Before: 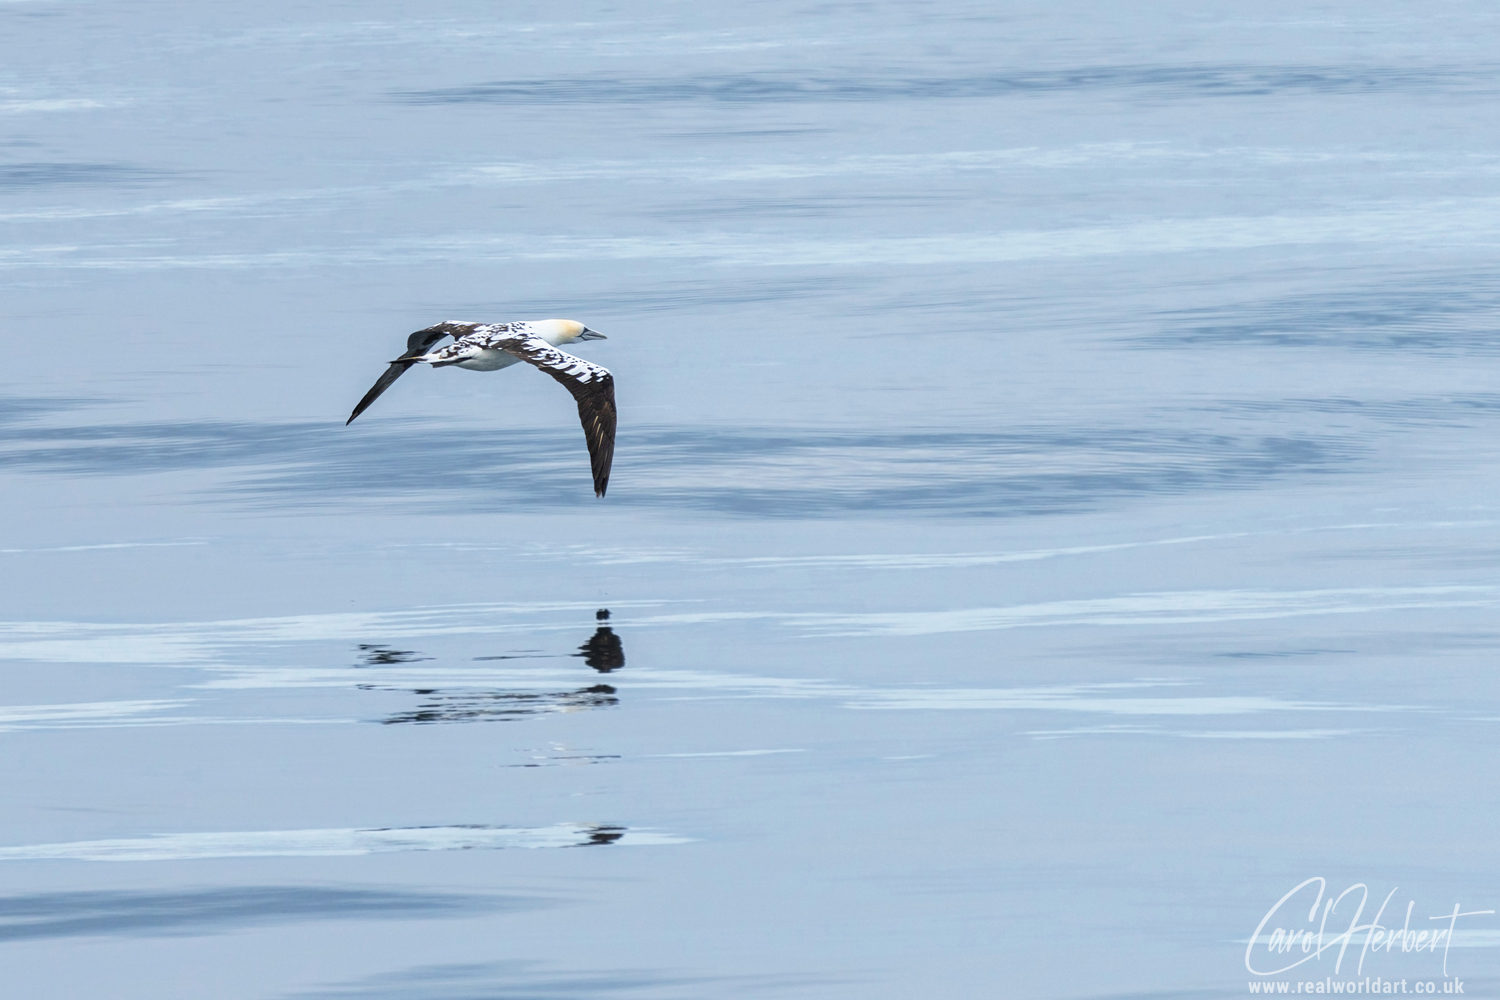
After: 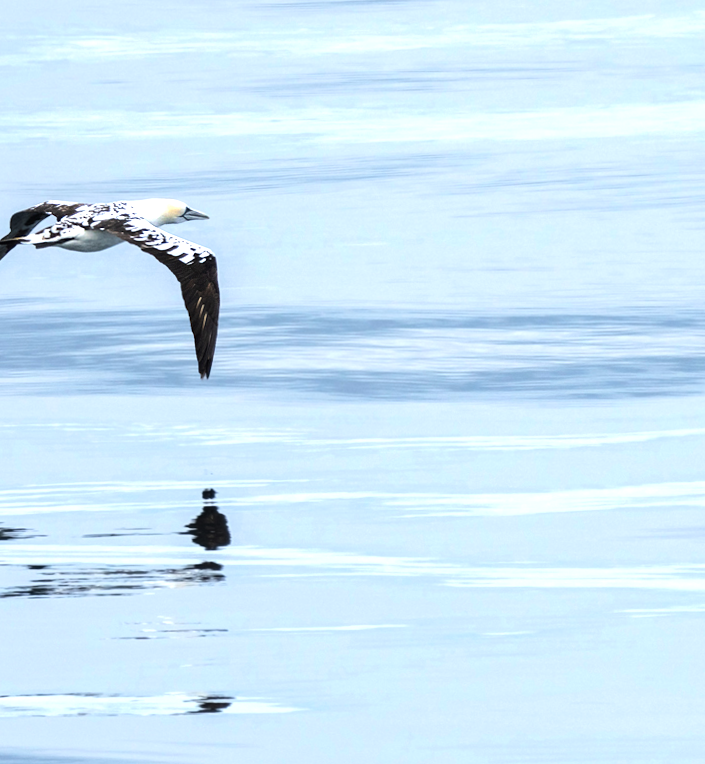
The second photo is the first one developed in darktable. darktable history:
rotate and perspective: rotation 0.074°, lens shift (vertical) 0.096, lens shift (horizontal) -0.041, crop left 0.043, crop right 0.952, crop top 0.024, crop bottom 0.979
tone equalizer: -8 EV -0.75 EV, -7 EV -0.7 EV, -6 EV -0.6 EV, -5 EV -0.4 EV, -3 EV 0.4 EV, -2 EV 0.6 EV, -1 EV 0.7 EV, +0 EV 0.75 EV, edges refinement/feathering 500, mask exposure compensation -1.57 EV, preserve details no
crop and rotate: angle 0.02°, left 24.353%, top 13.219%, right 26.156%, bottom 8.224%
white balance: emerald 1
